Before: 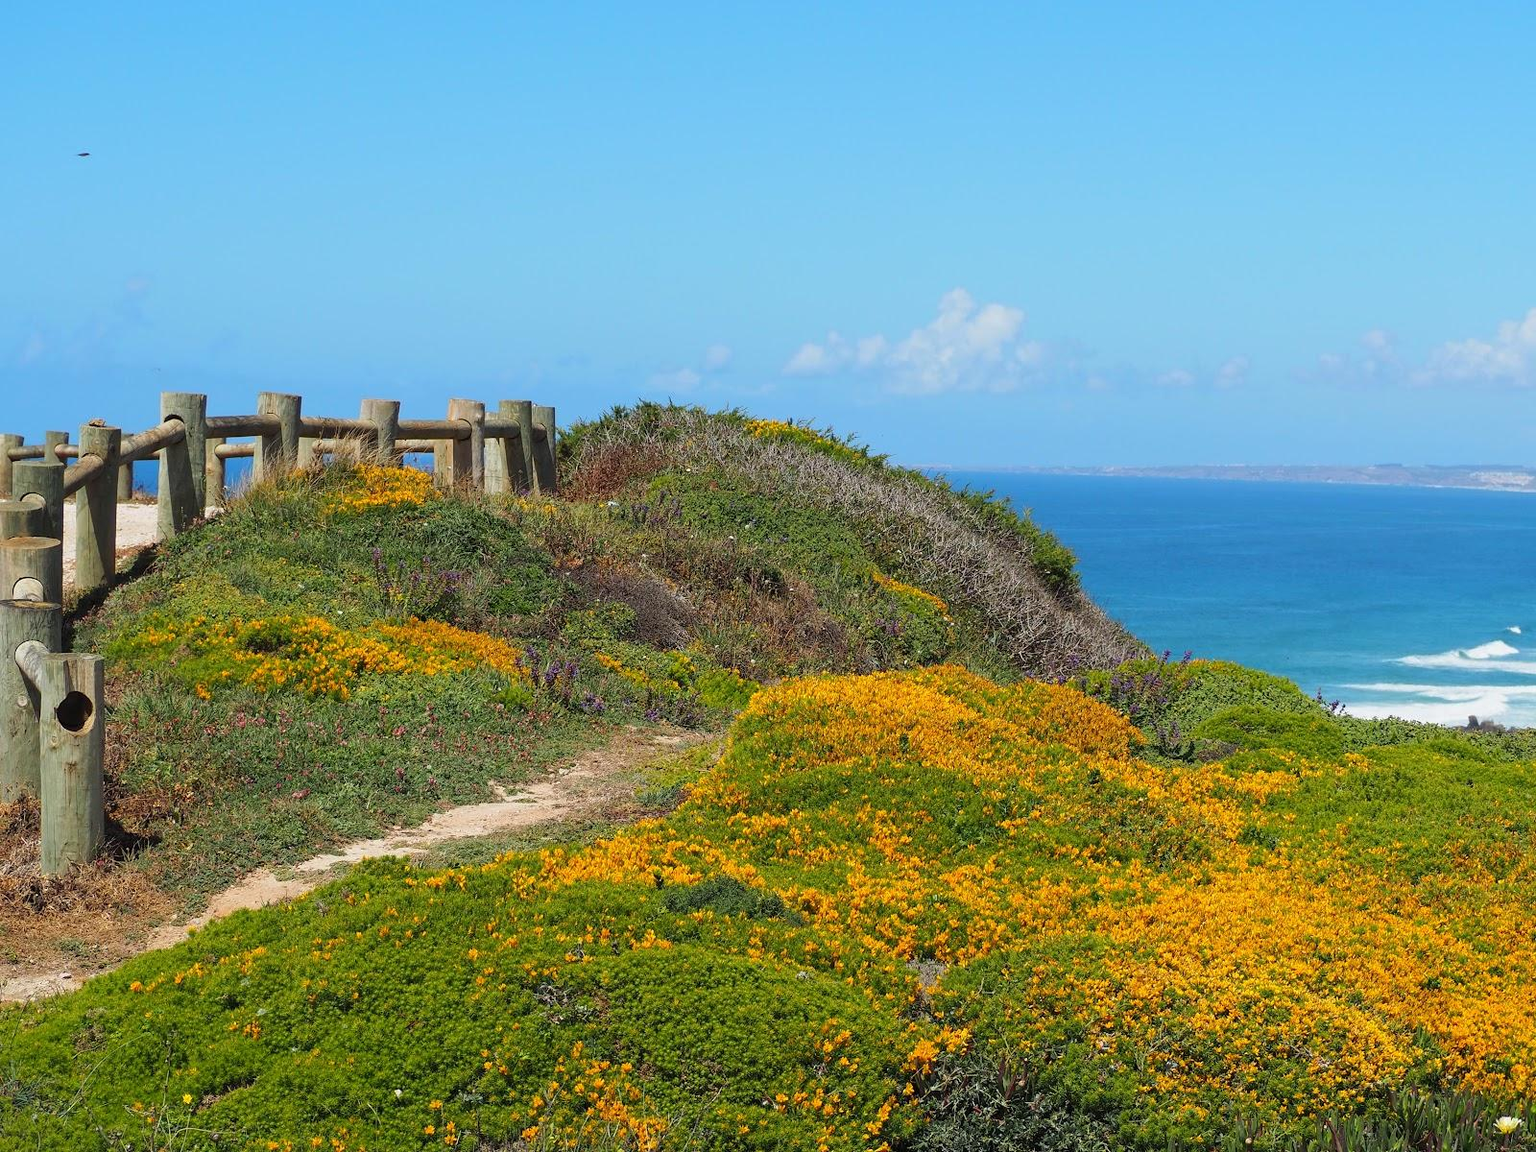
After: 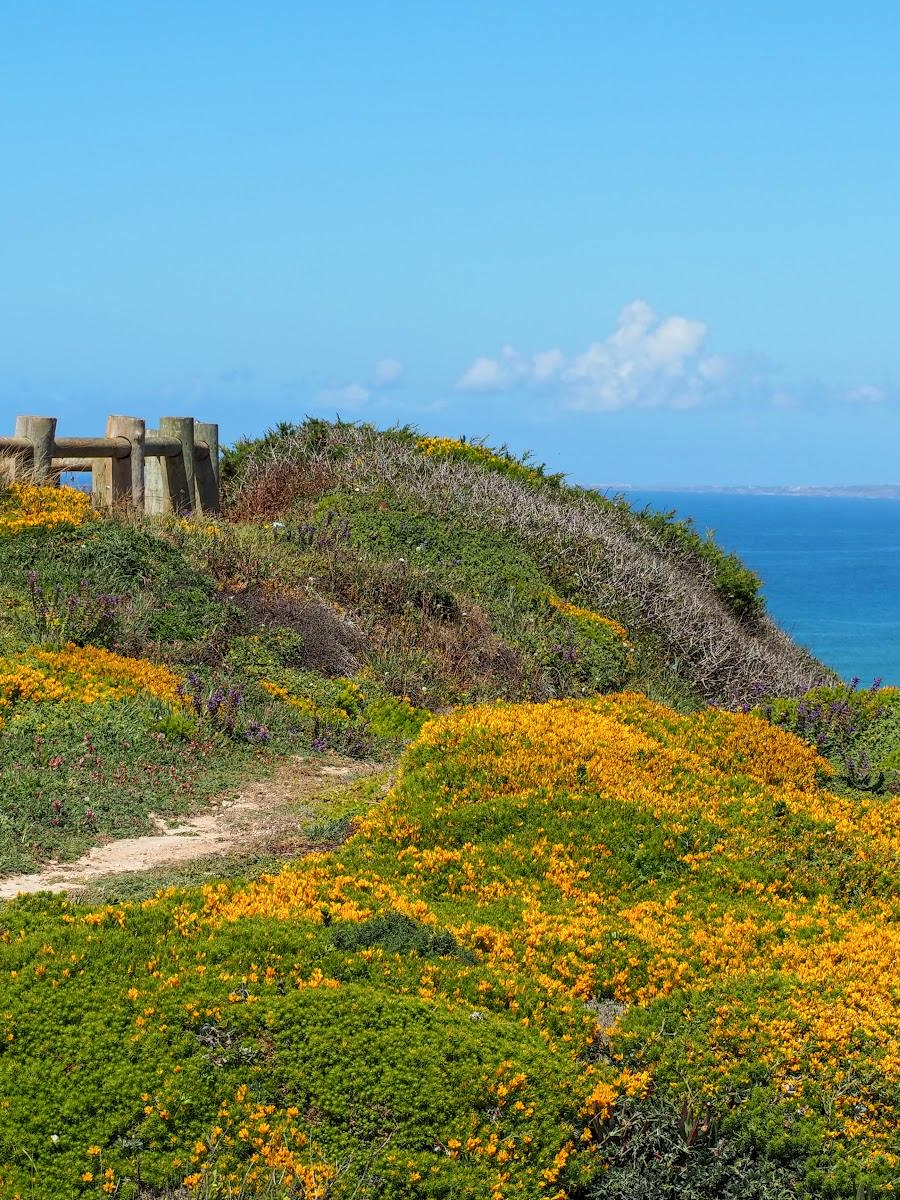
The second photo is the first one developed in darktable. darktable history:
crop and rotate: left 22.516%, right 21.234%
local contrast: on, module defaults
